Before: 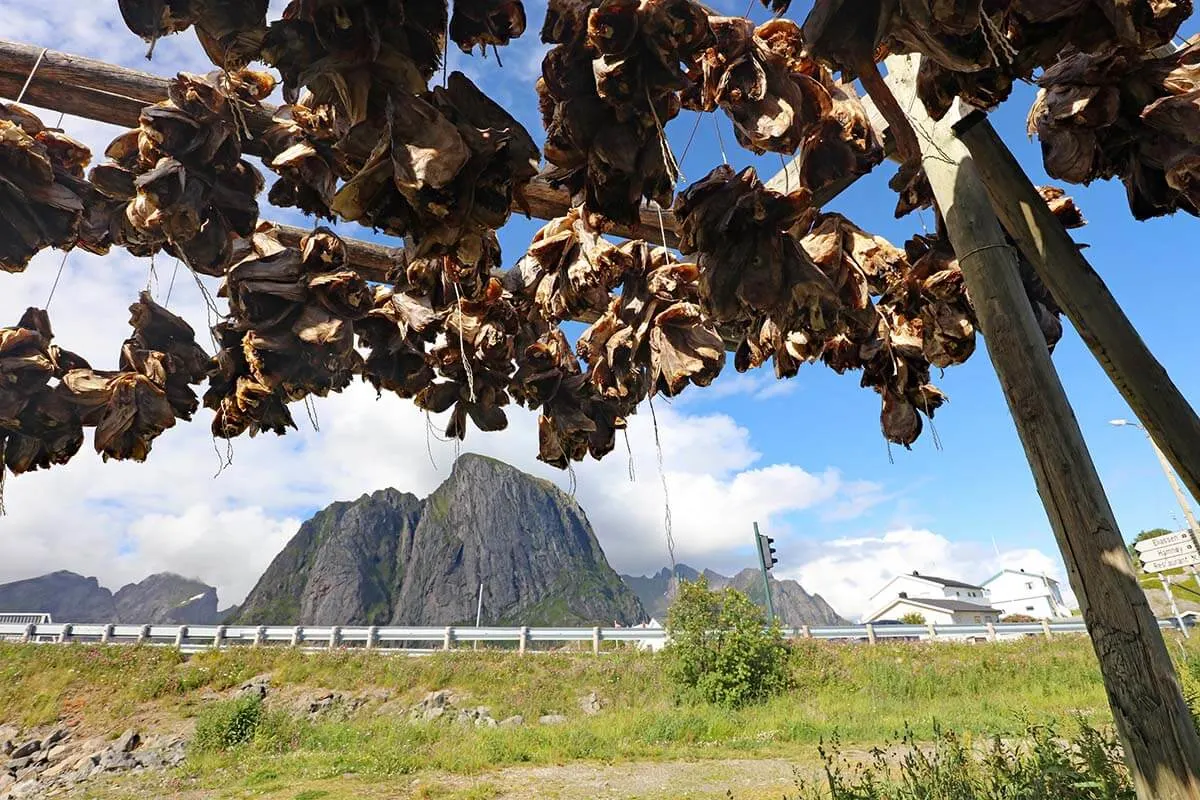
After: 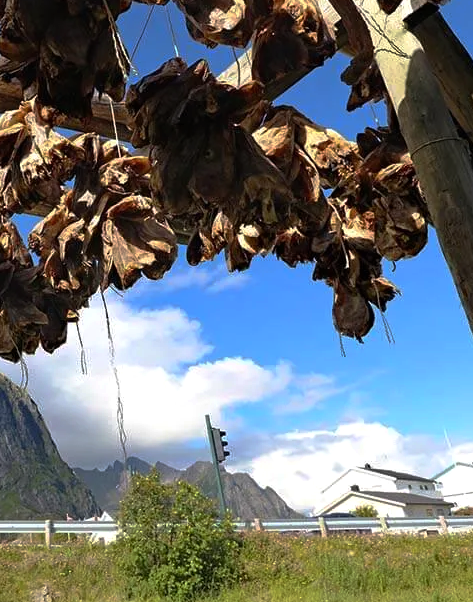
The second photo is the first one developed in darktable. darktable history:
color balance rgb: perceptual saturation grading › global saturation 3.7%, global vibrance 5.56%, contrast 3.24%
base curve: curves: ch0 [(0, 0) (0.595, 0.418) (1, 1)], preserve colors none
crop: left 45.721%, top 13.393%, right 14.118%, bottom 10.01%
